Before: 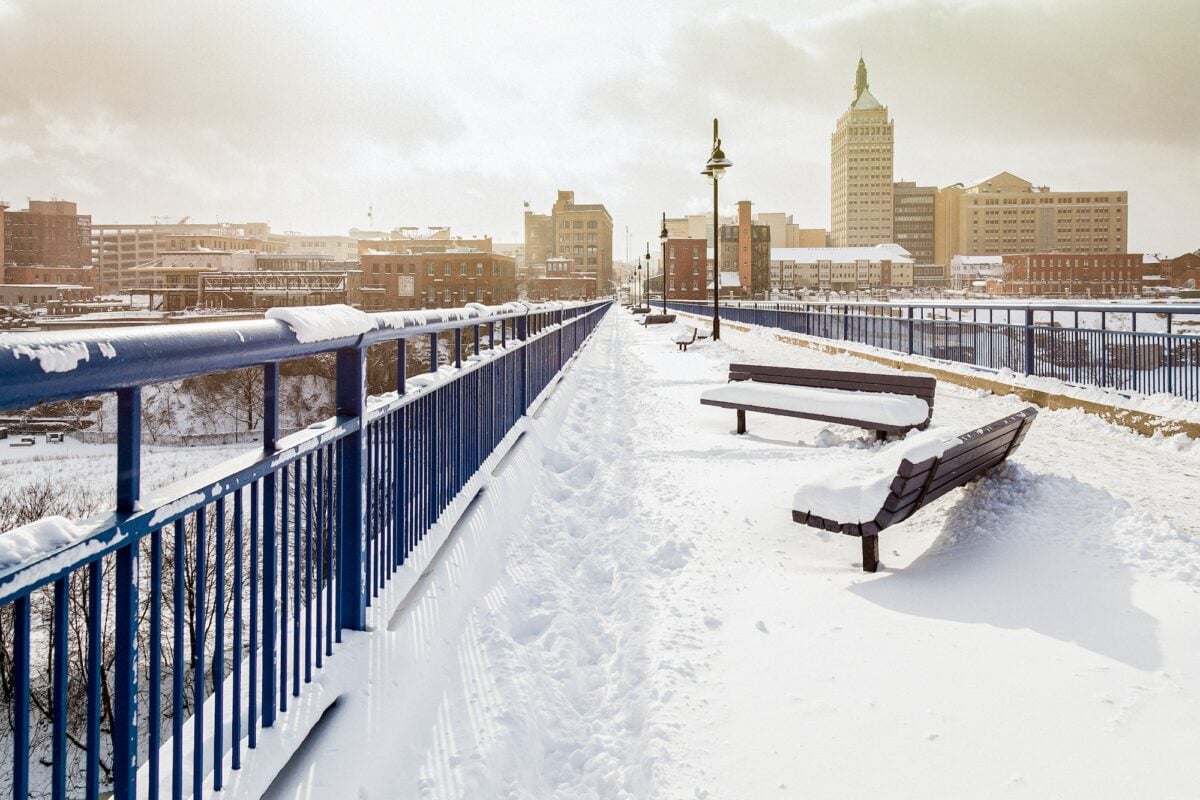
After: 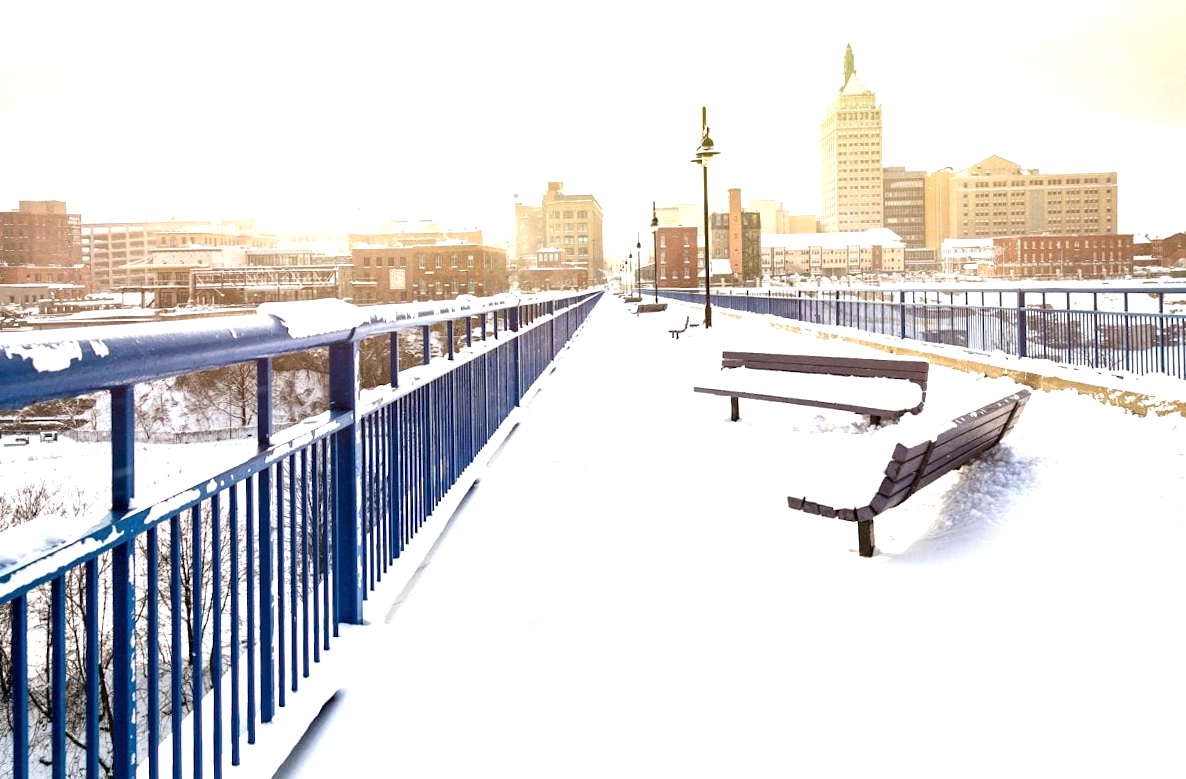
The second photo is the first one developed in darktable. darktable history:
rotate and perspective: rotation -1°, crop left 0.011, crop right 0.989, crop top 0.025, crop bottom 0.975
exposure: exposure 1 EV, compensate highlight preservation false
